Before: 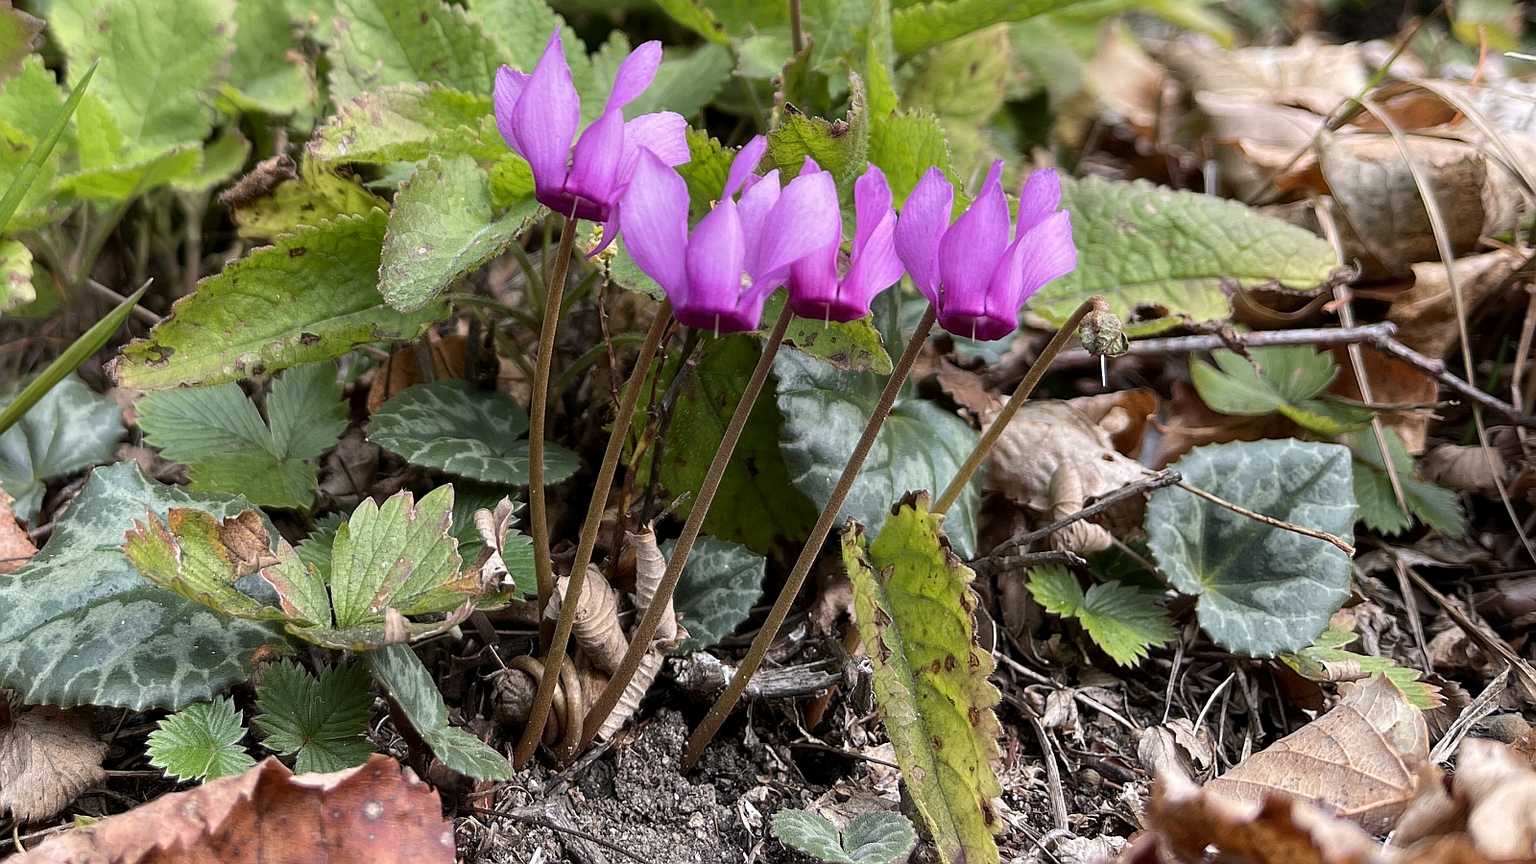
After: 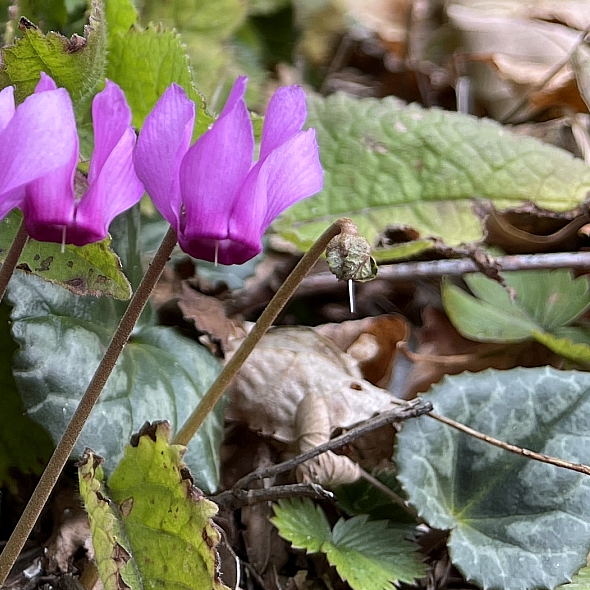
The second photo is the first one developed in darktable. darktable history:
white balance: red 0.983, blue 1.036
exposure: compensate highlight preservation false
crop and rotate: left 49.936%, top 10.094%, right 13.136%, bottom 24.256%
